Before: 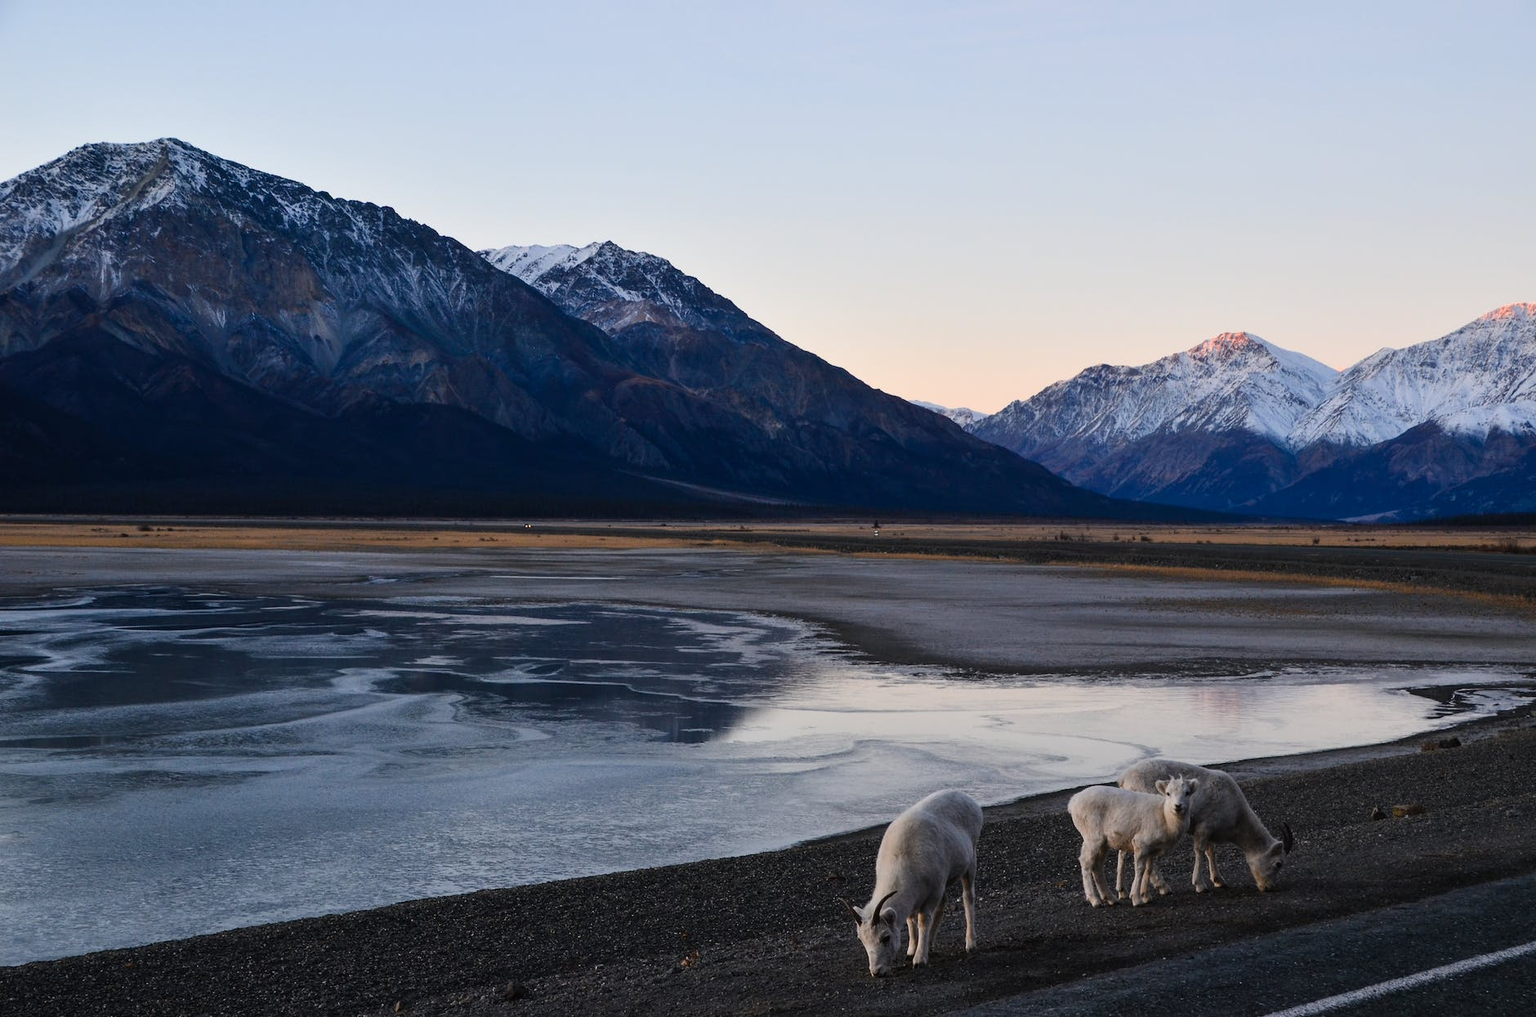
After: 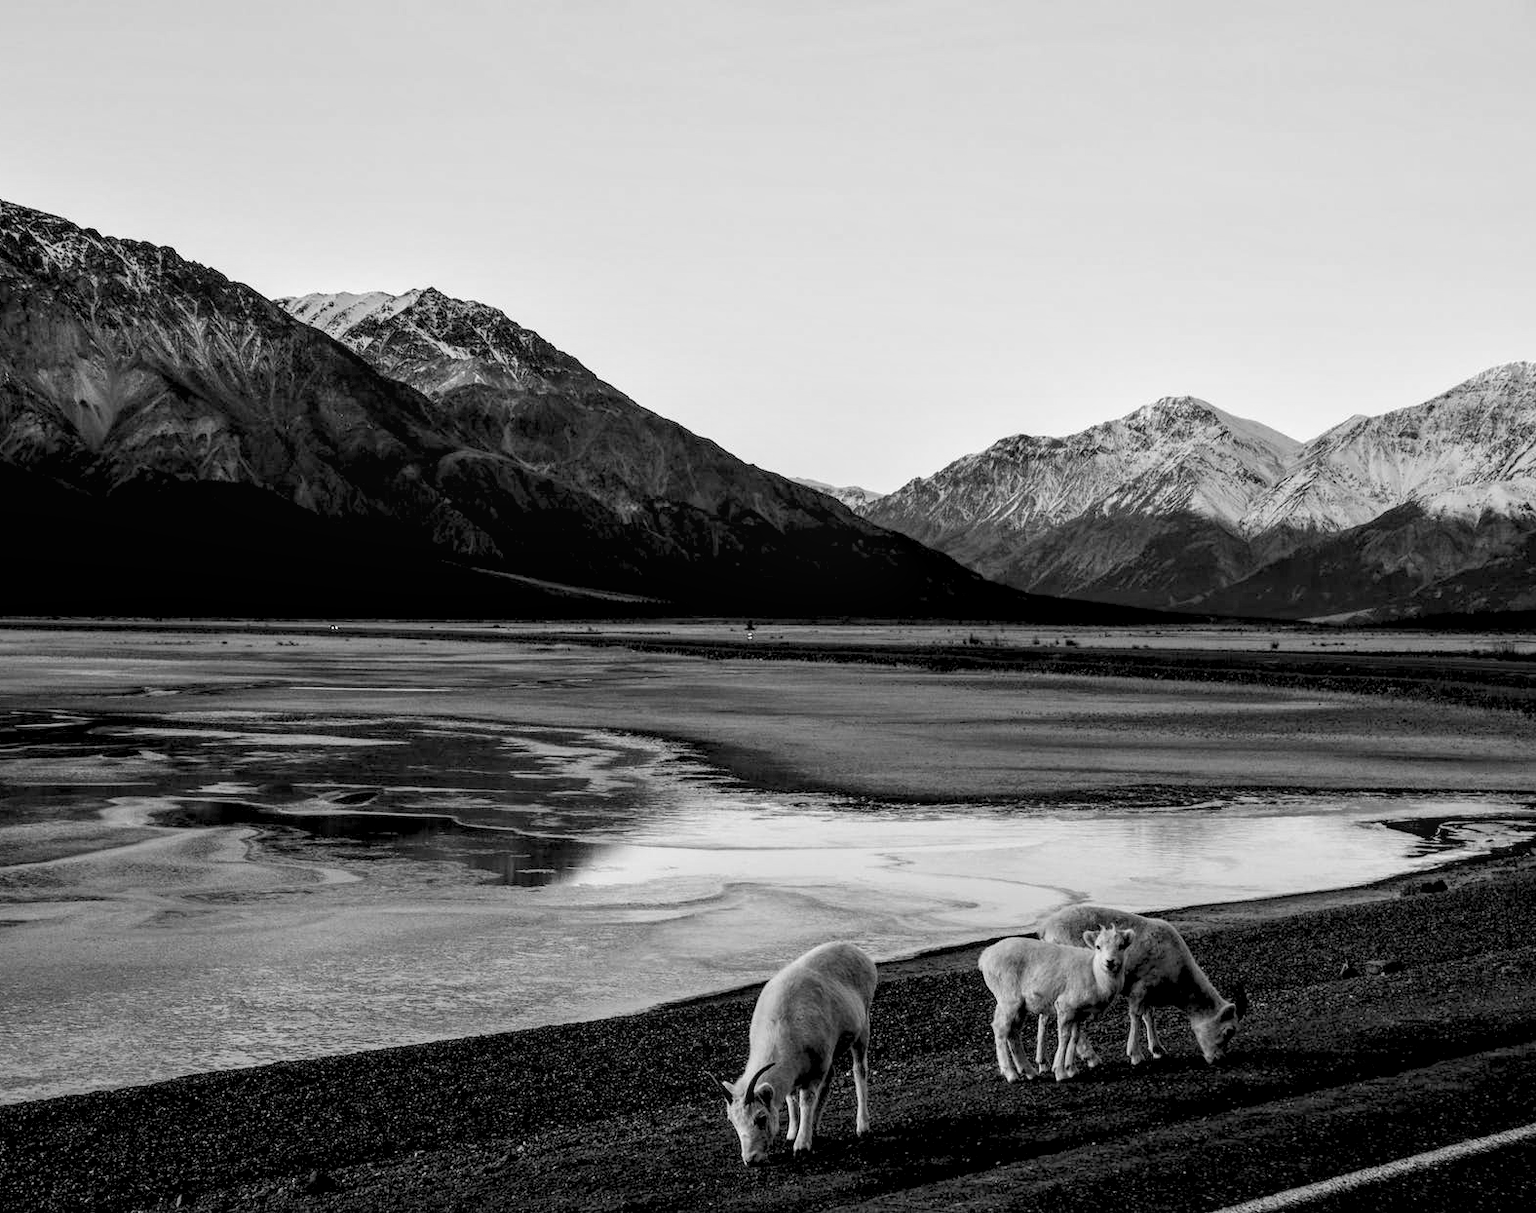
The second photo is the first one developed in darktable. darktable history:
contrast equalizer: y [[0.509, 0.517, 0.523, 0.523, 0.517, 0.509], [0.5 ×6], [0.5 ×6], [0 ×6], [0 ×6]]
local contrast: detail 130%
monochrome: a 32, b 64, size 2.3
contrast brightness saturation: contrast 0.04, saturation 0.16
rgb levels: levels [[0.013, 0.434, 0.89], [0, 0.5, 1], [0, 0.5, 1]]
white balance: red 1.127, blue 0.943
rotate and perspective: automatic cropping off
crop: left 16.145%
